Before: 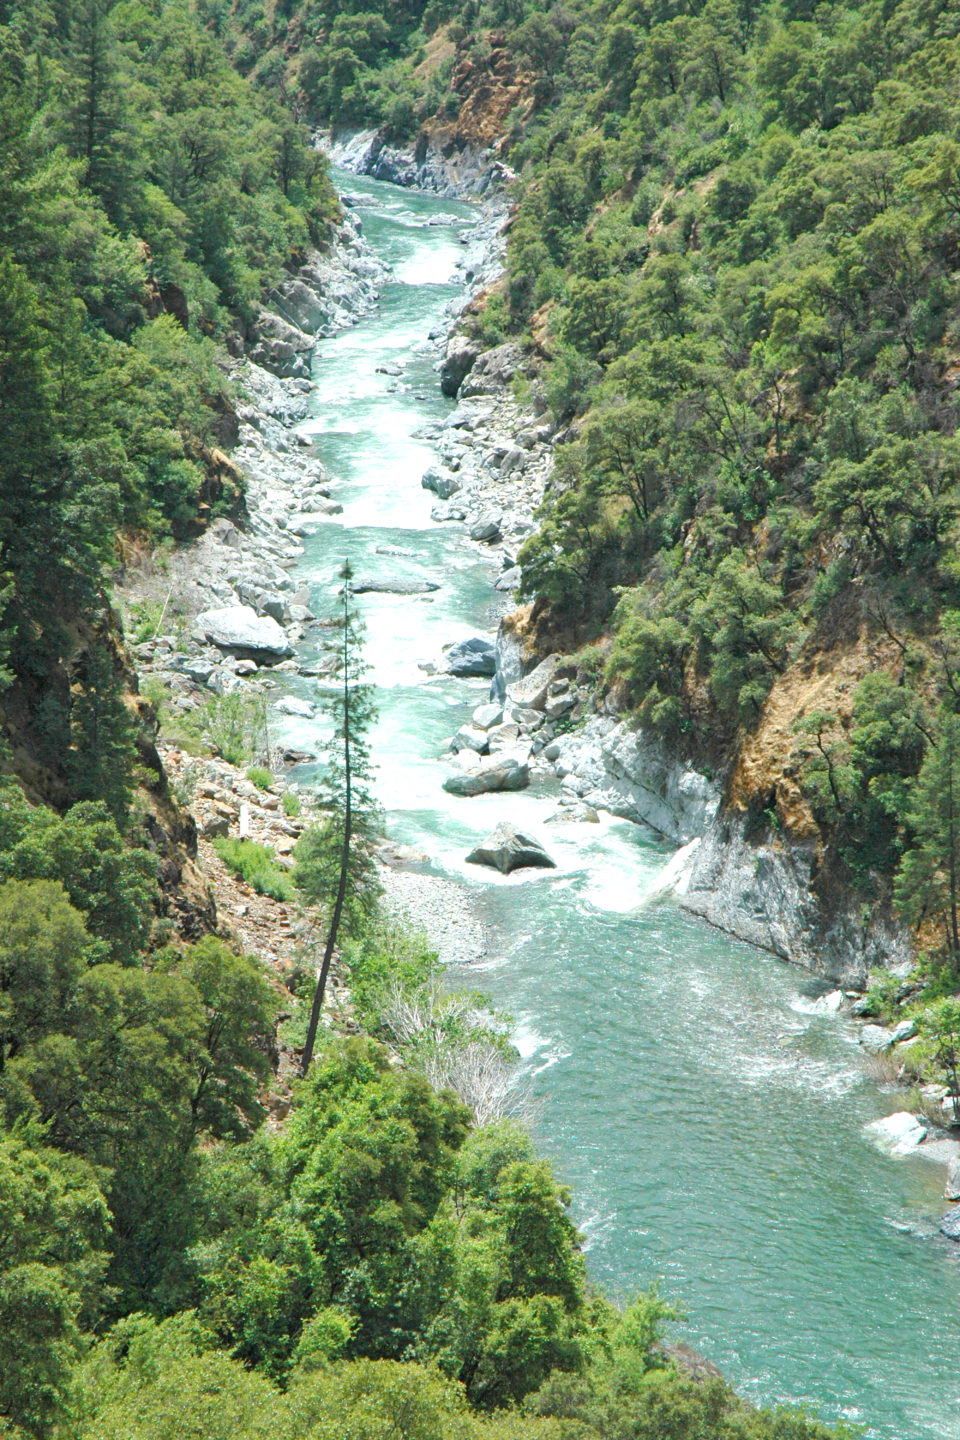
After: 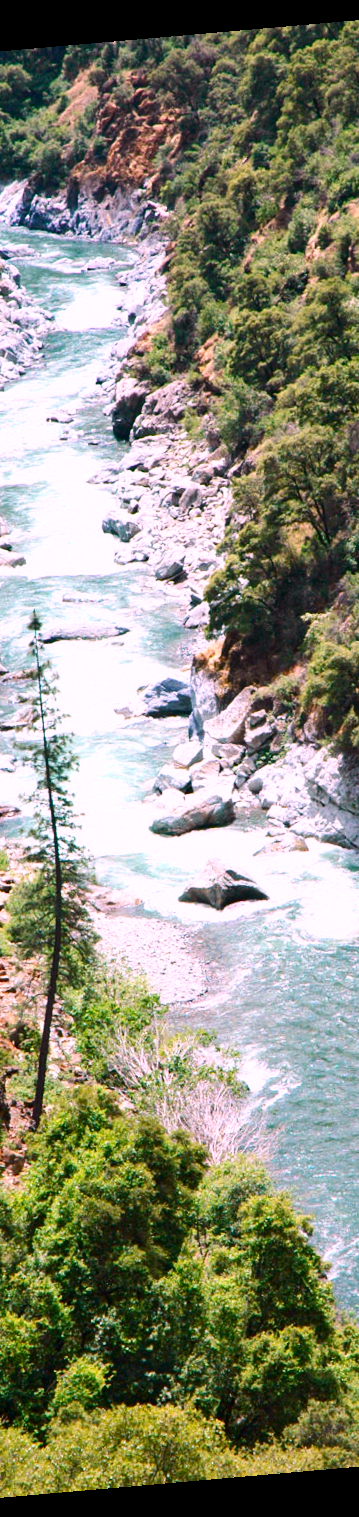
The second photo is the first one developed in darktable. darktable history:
white balance: red 1.188, blue 1.11
rotate and perspective: rotation -4.98°, automatic cropping off
crop: left 33.36%, right 33.36%
contrast brightness saturation: contrast 0.22, brightness -0.19, saturation 0.24
